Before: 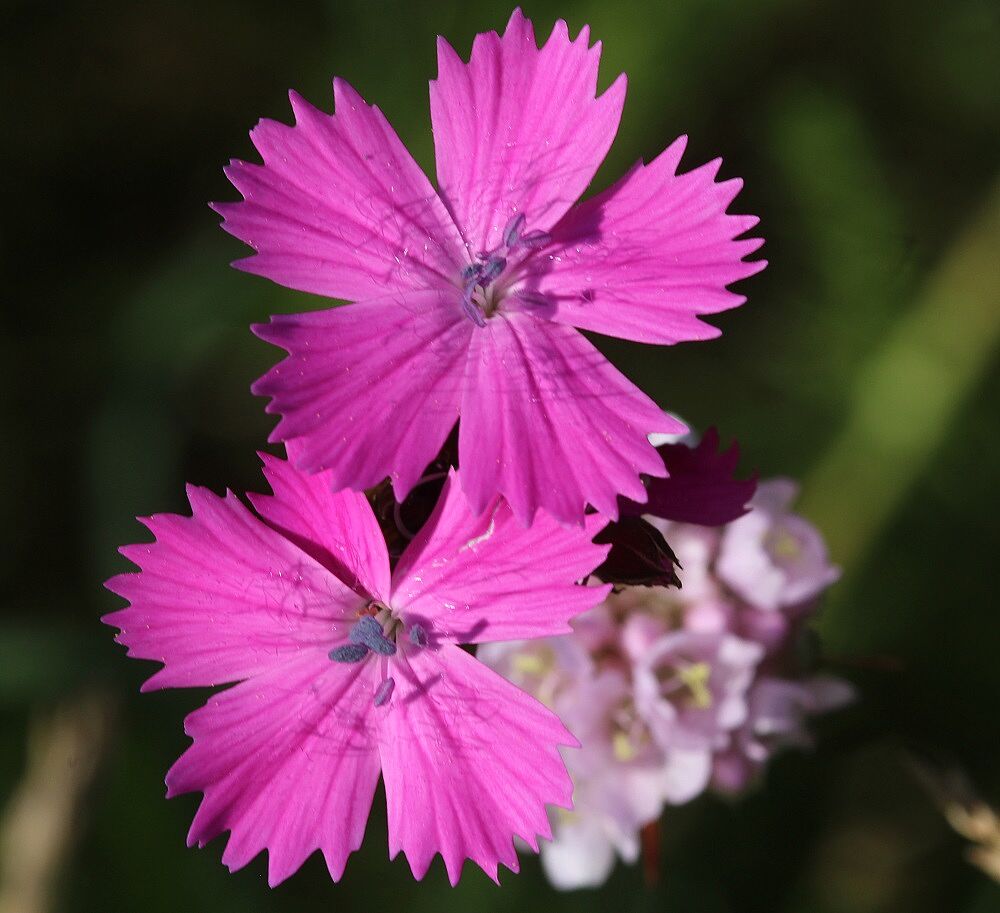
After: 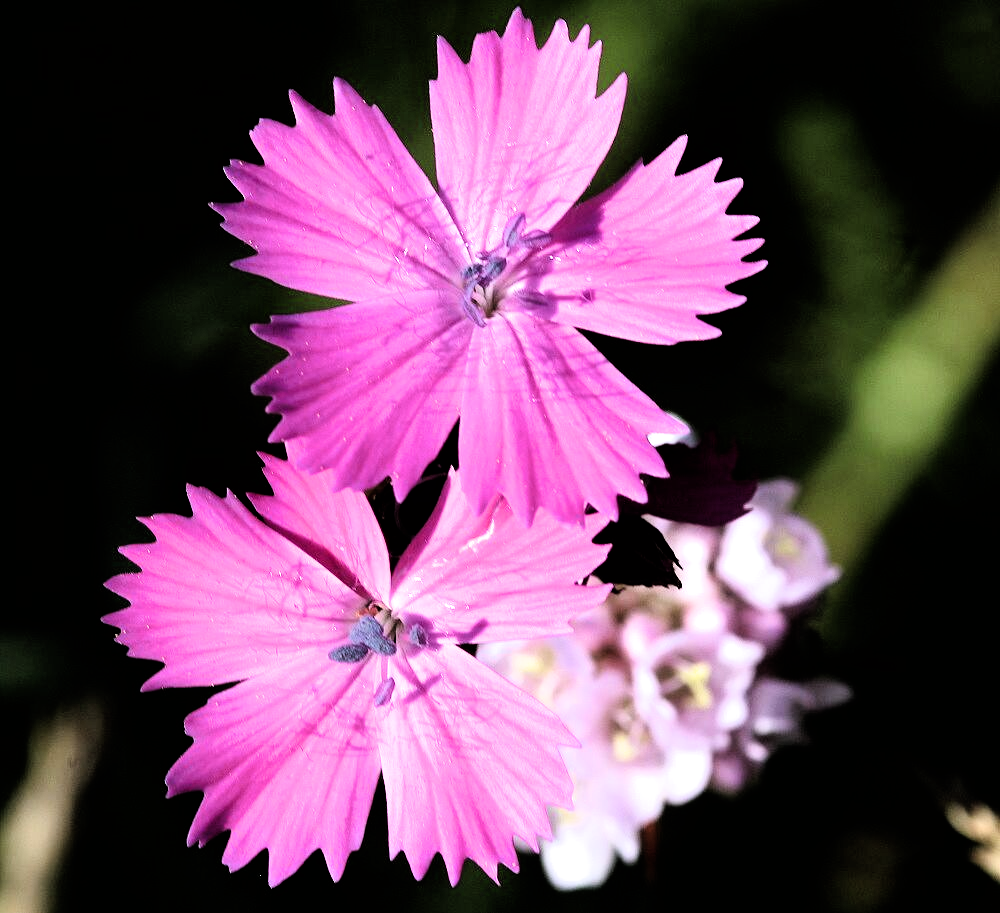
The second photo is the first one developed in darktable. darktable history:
exposure: exposure 0.722 EV, compensate highlight preservation false
white balance: red 0.976, blue 1.04
filmic rgb: black relative exposure -3.75 EV, white relative exposure 2.4 EV, dynamic range scaling -50%, hardness 3.42, latitude 30%, contrast 1.8
